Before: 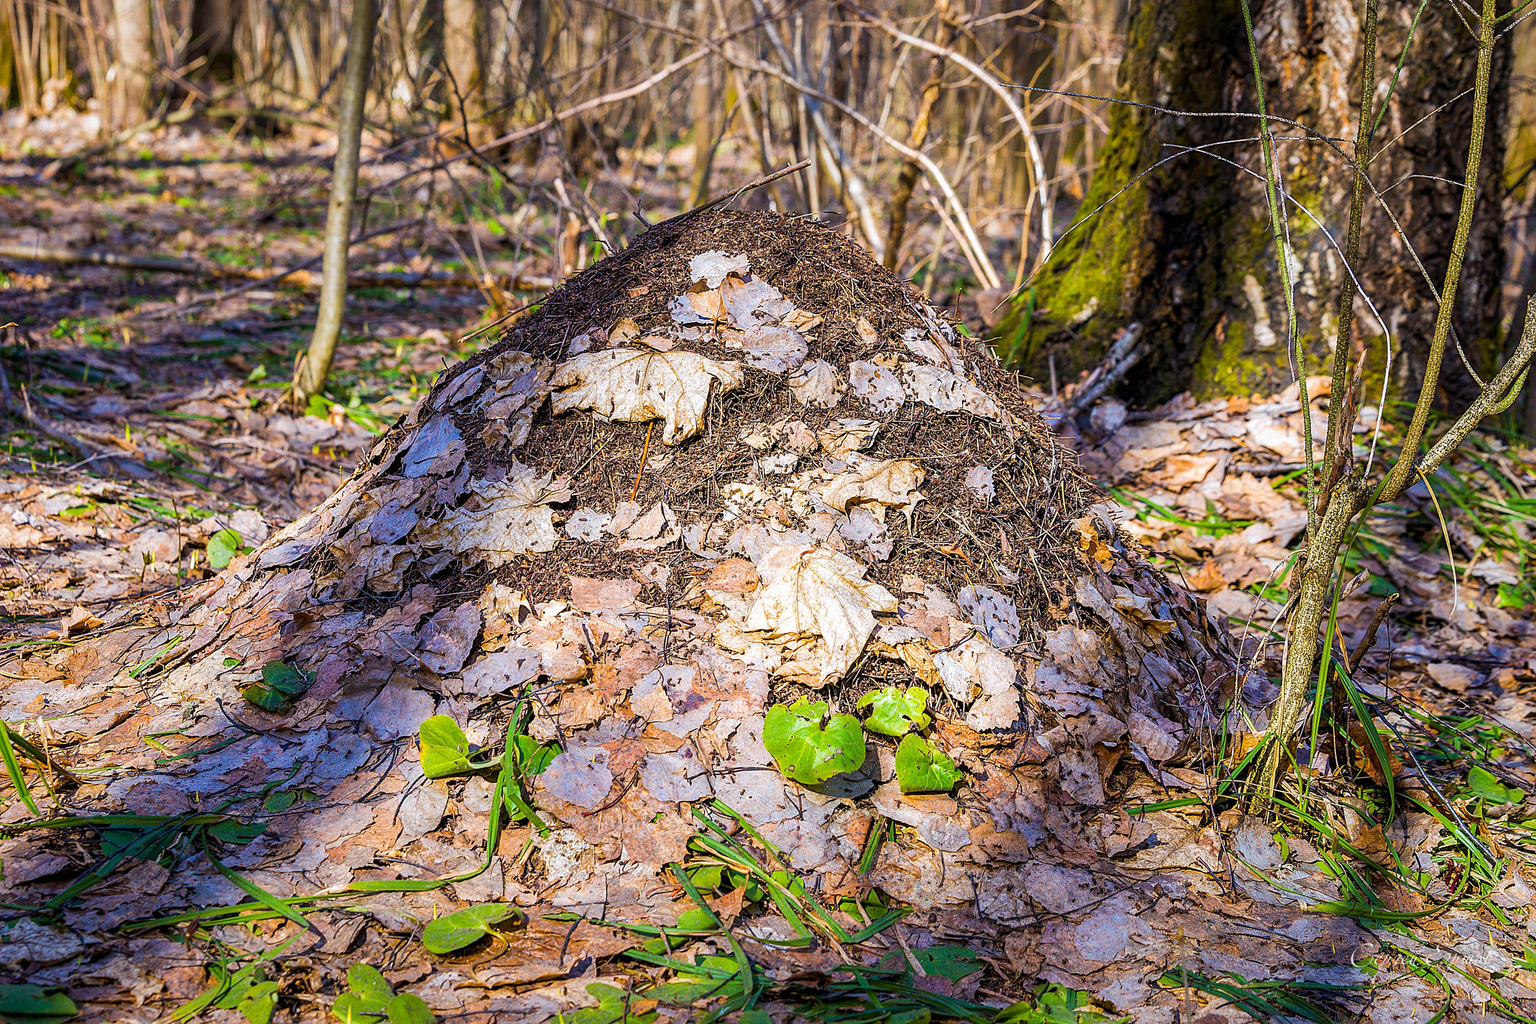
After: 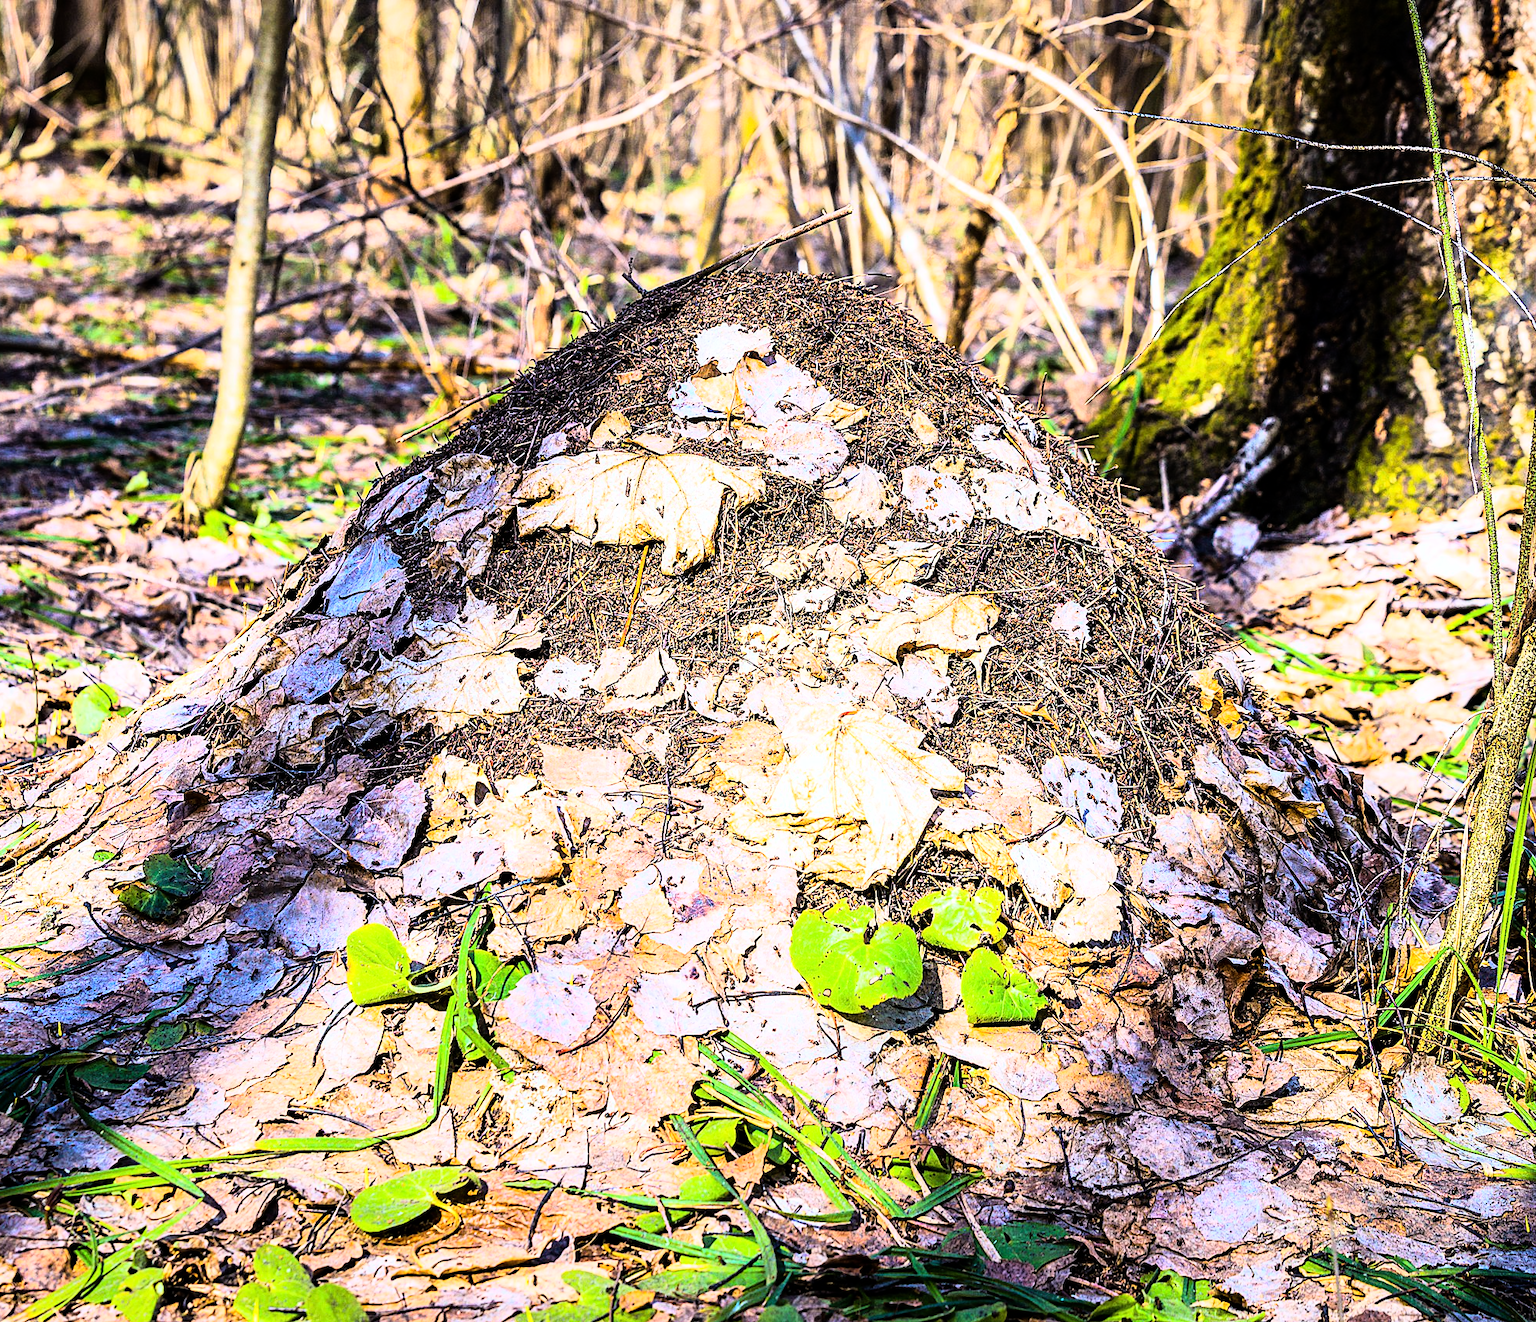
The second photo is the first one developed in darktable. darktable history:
rgb curve: curves: ch0 [(0, 0) (0.21, 0.15) (0.24, 0.21) (0.5, 0.75) (0.75, 0.96) (0.89, 0.99) (1, 1)]; ch1 [(0, 0.02) (0.21, 0.13) (0.25, 0.2) (0.5, 0.67) (0.75, 0.9) (0.89, 0.97) (1, 1)]; ch2 [(0, 0.02) (0.21, 0.13) (0.25, 0.2) (0.5, 0.67) (0.75, 0.9) (0.89, 0.97) (1, 1)], compensate middle gray true
white balance: red 0.988, blue 1.017
crop: left 9.88%, right 12.664%
